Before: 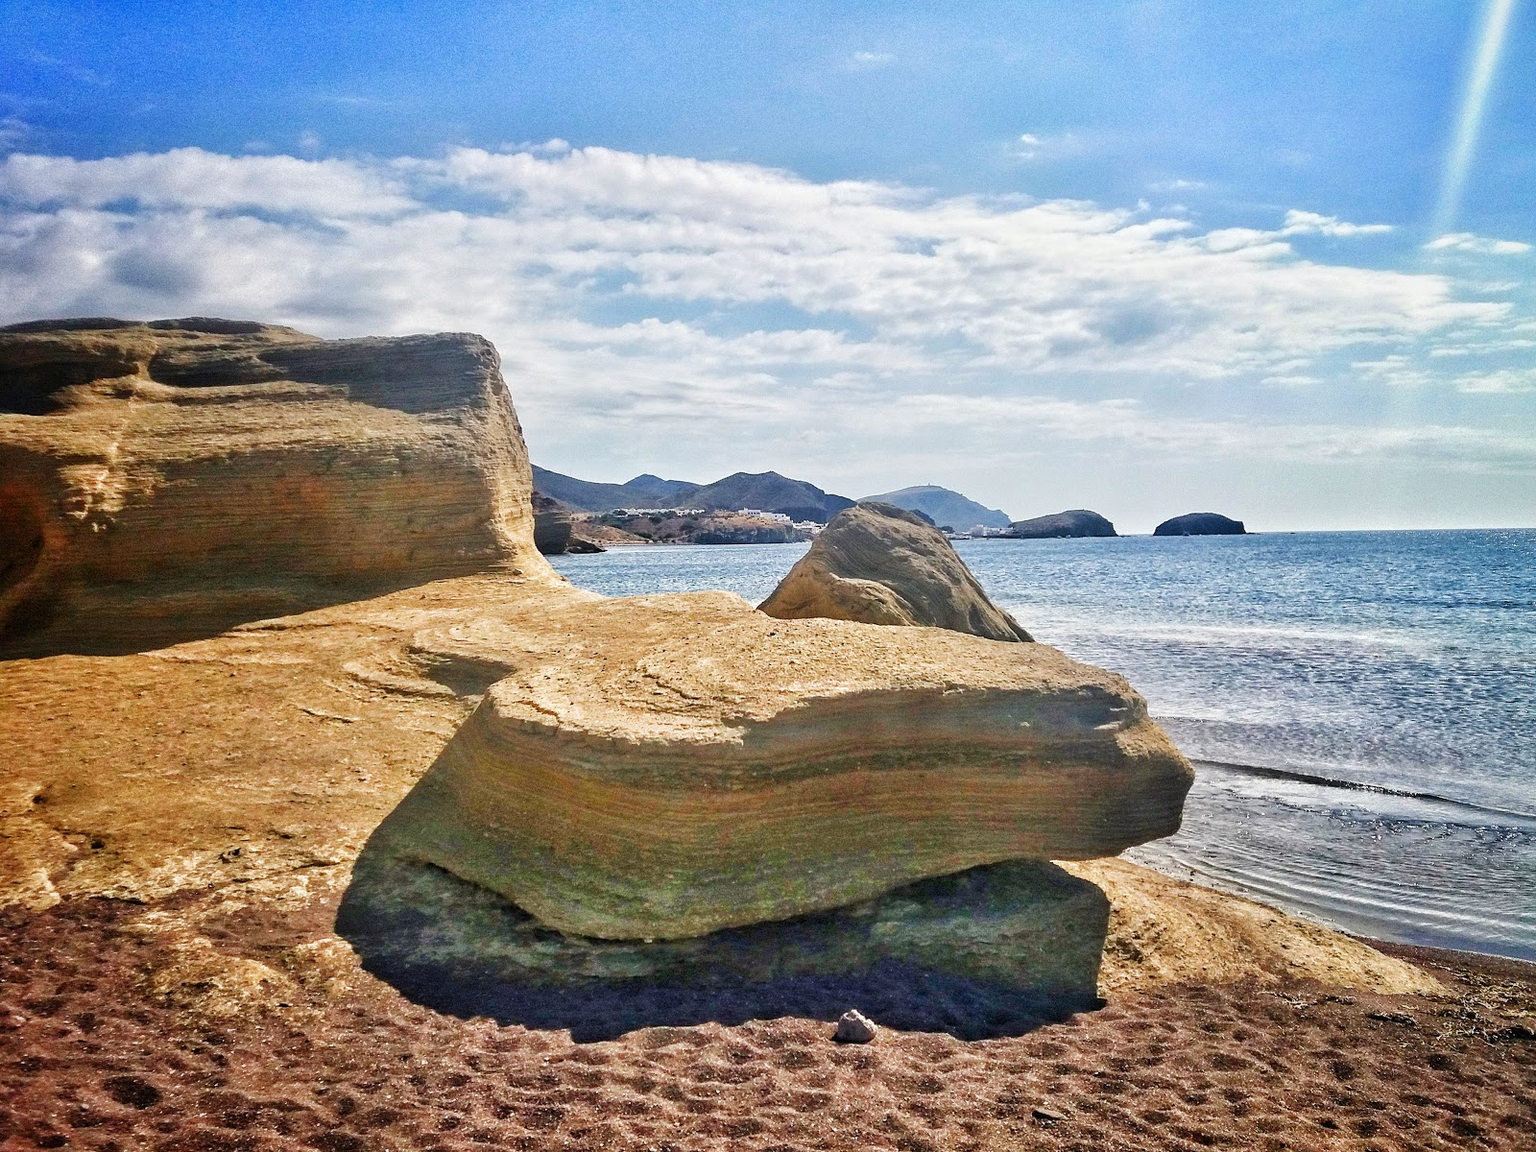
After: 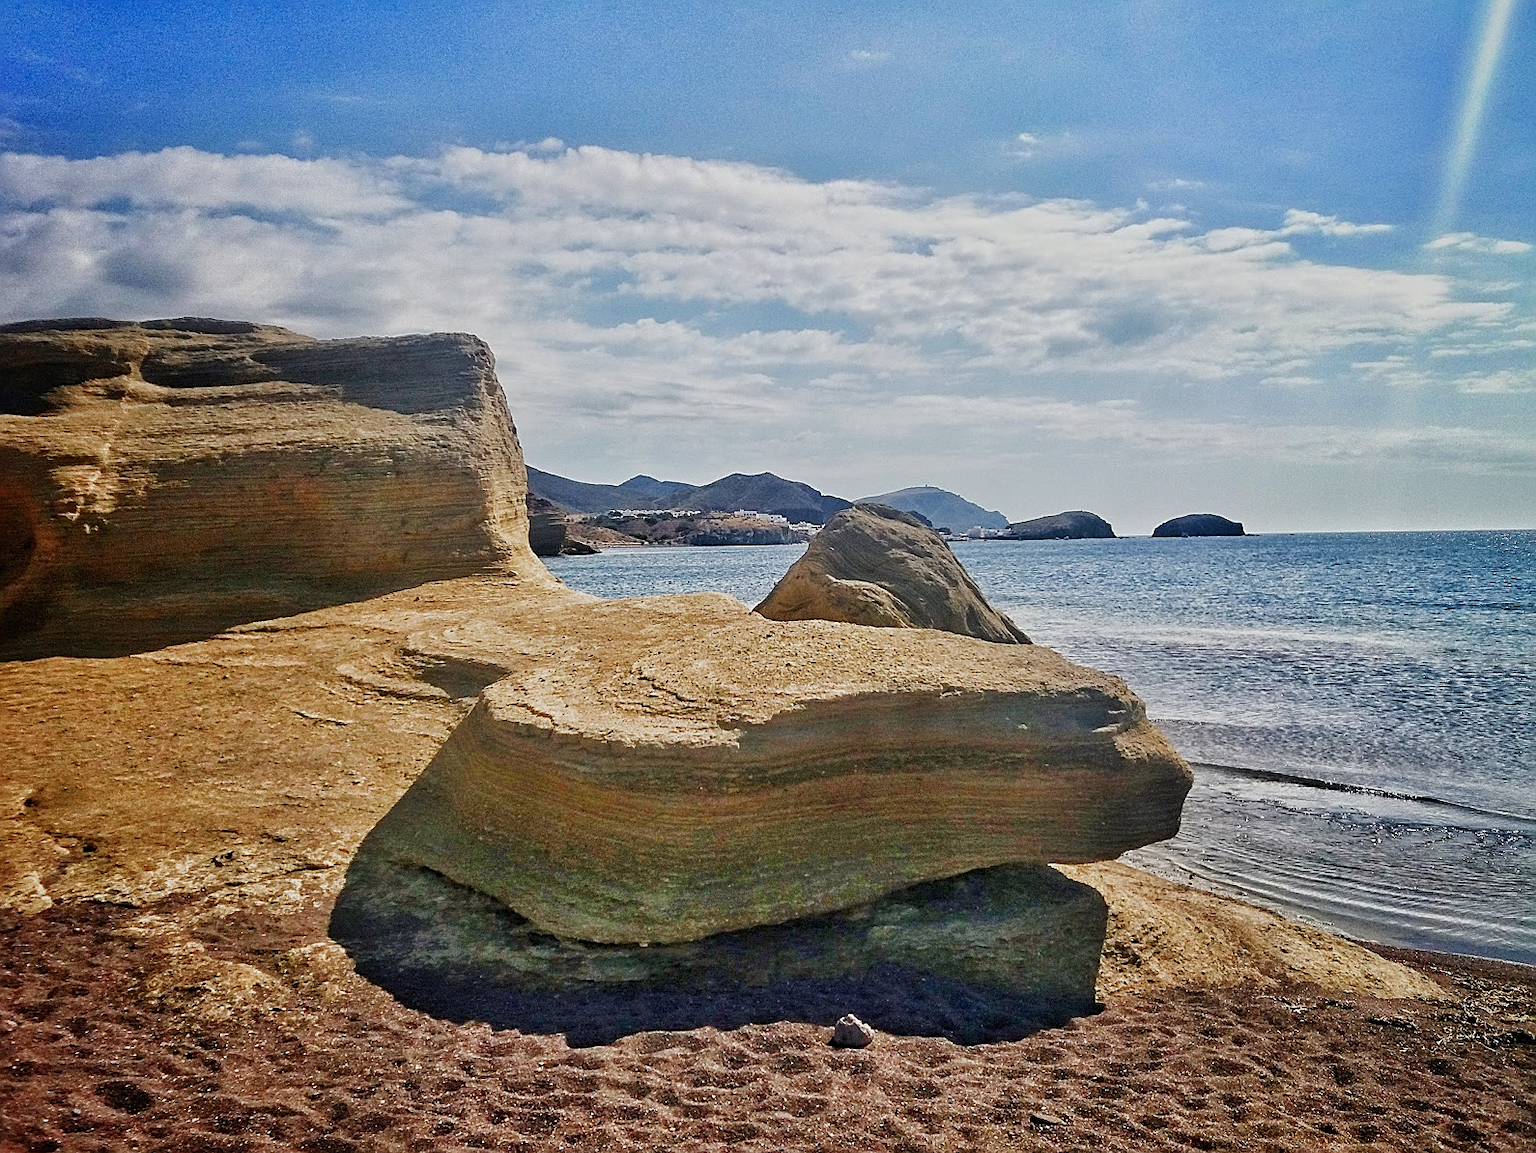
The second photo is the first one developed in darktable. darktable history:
exposure: exposure -0.492 EV, compensate highlight preservation false
sharpen: on, module defaults
crop and rotate: left 0.614%, top 0.179%, bottom 0.309%
